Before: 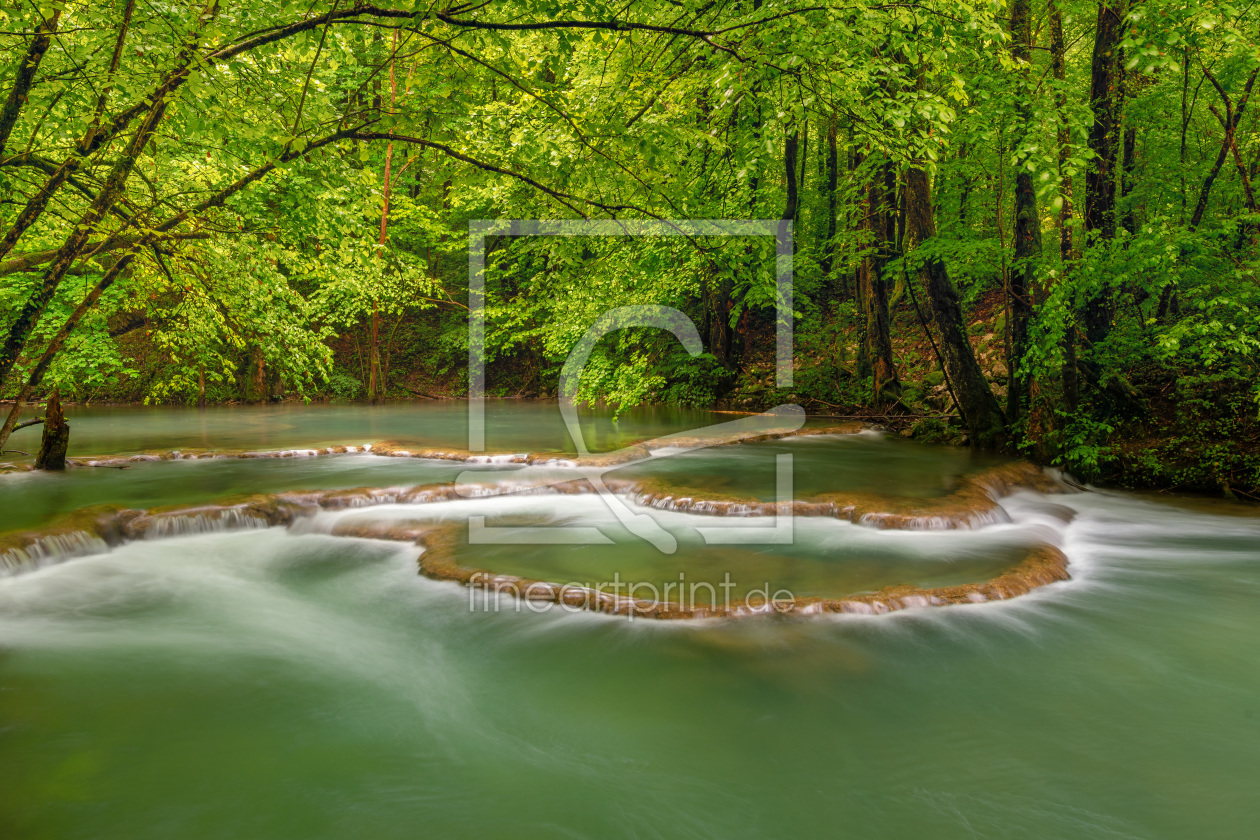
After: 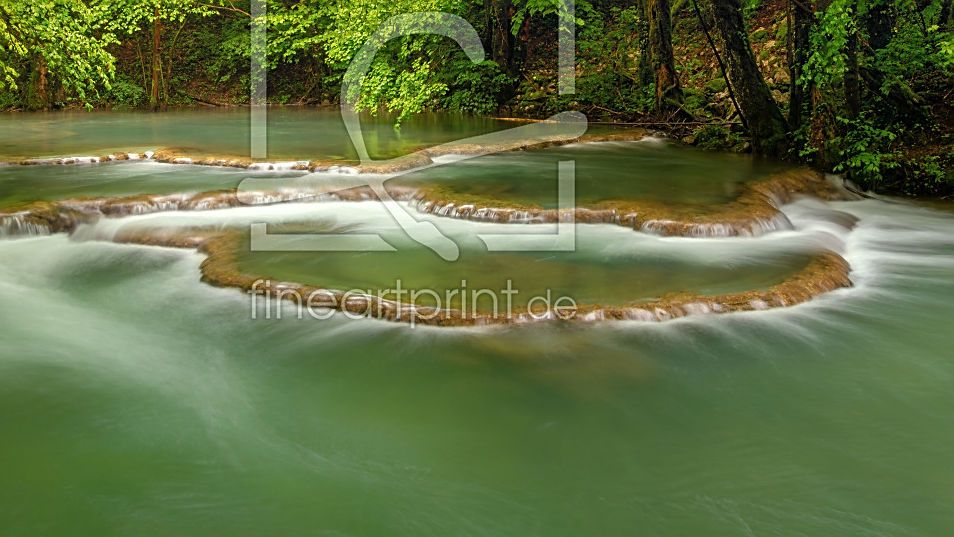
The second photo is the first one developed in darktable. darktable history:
color correction: highlights a* -4.76, highlights b* 5.03, saturation 0.945
exposure: exposure 0.085 EV, compensate highlight preservation false
crop and rotate: left 17.372%, top 34.998%, right 6.875%, bottom 0.973%
sharpen: on, module defaults
base curve: curves: ch0 [(0, 0) (0.472, 0.455) (1, 1)]
